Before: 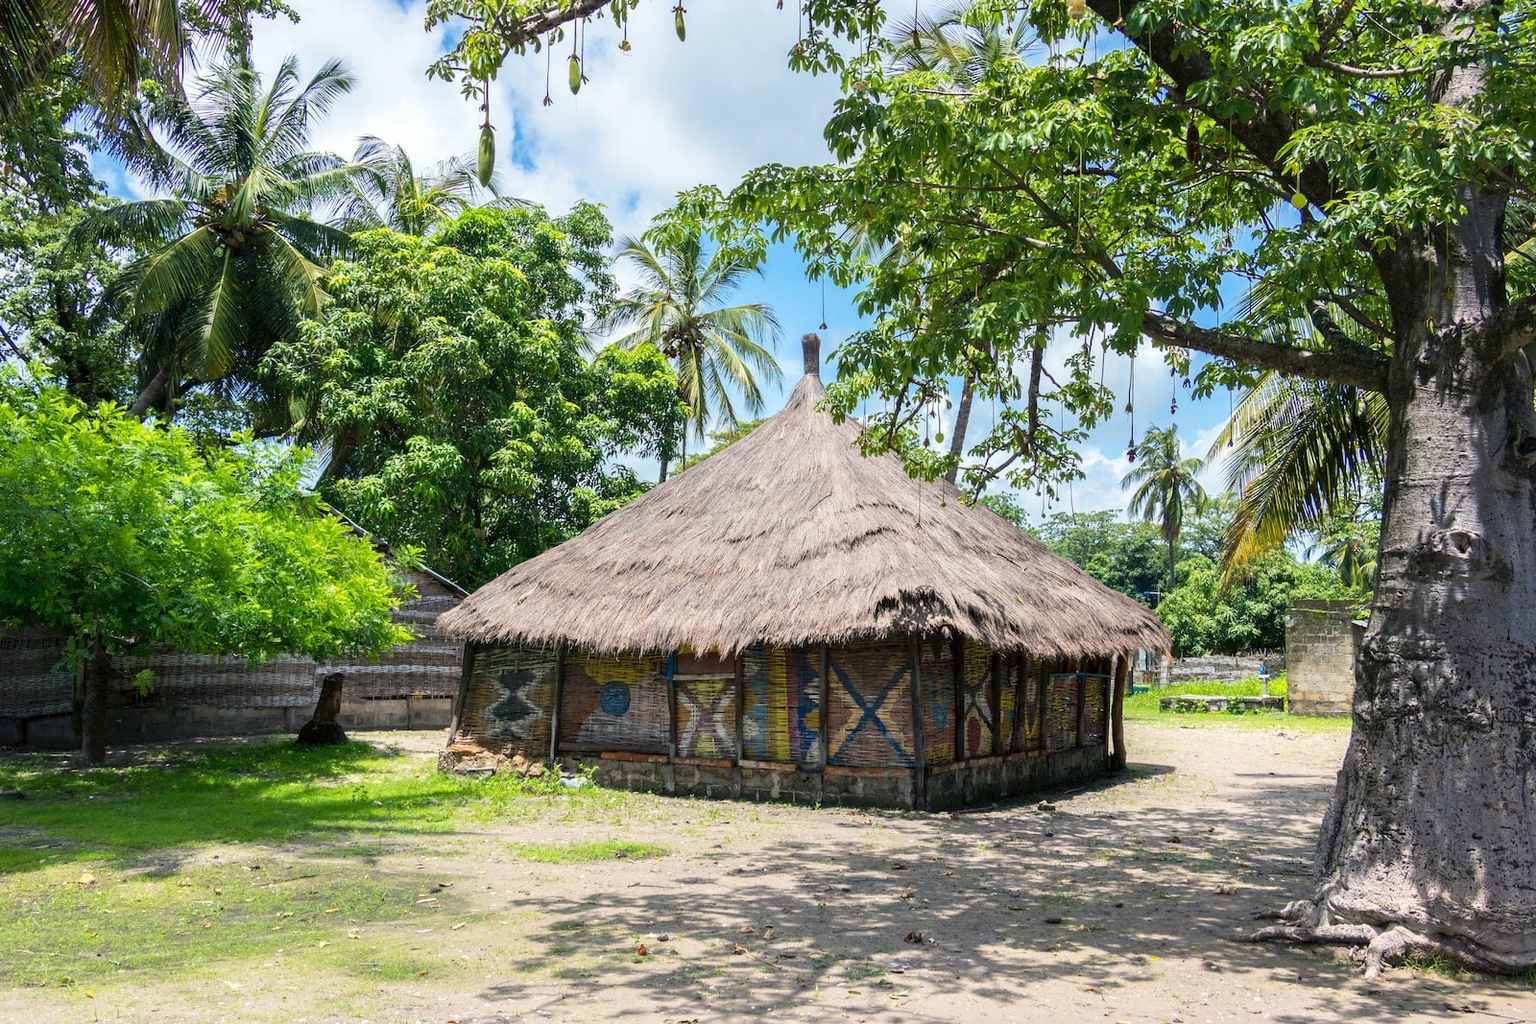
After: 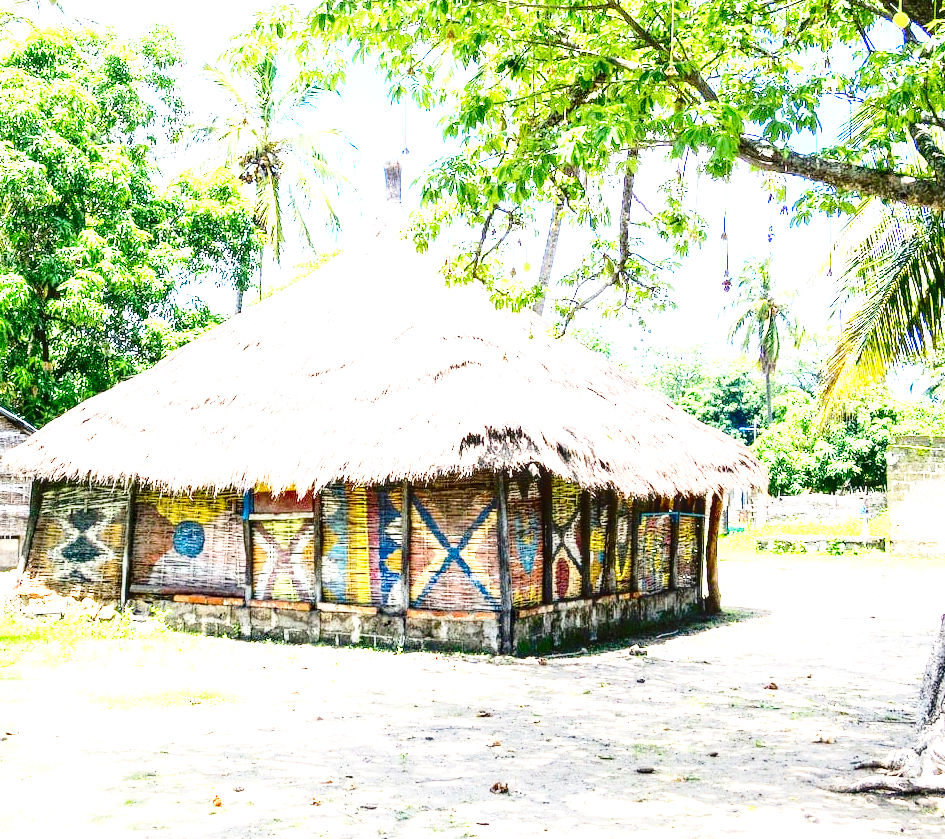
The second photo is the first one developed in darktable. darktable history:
local contrast: on, module defaults
base curve: curves: ch0 [(0, 0) (0.028, 0.03) (0.121, 0.232) (0.46, 0.748) (0.859, 0.968) (1, 1)], preserve colors none
exposure: black level correction 0, exposure 2.138 EV, compensate exposure bias true, compensate highlight preservation false
contrast brightness saturation: contrast 0.22, brightness -0.19, saturation 0.24
crop and rotate: left 28.256%, top 17.734%, right 12.656%, bottom 3.573%
